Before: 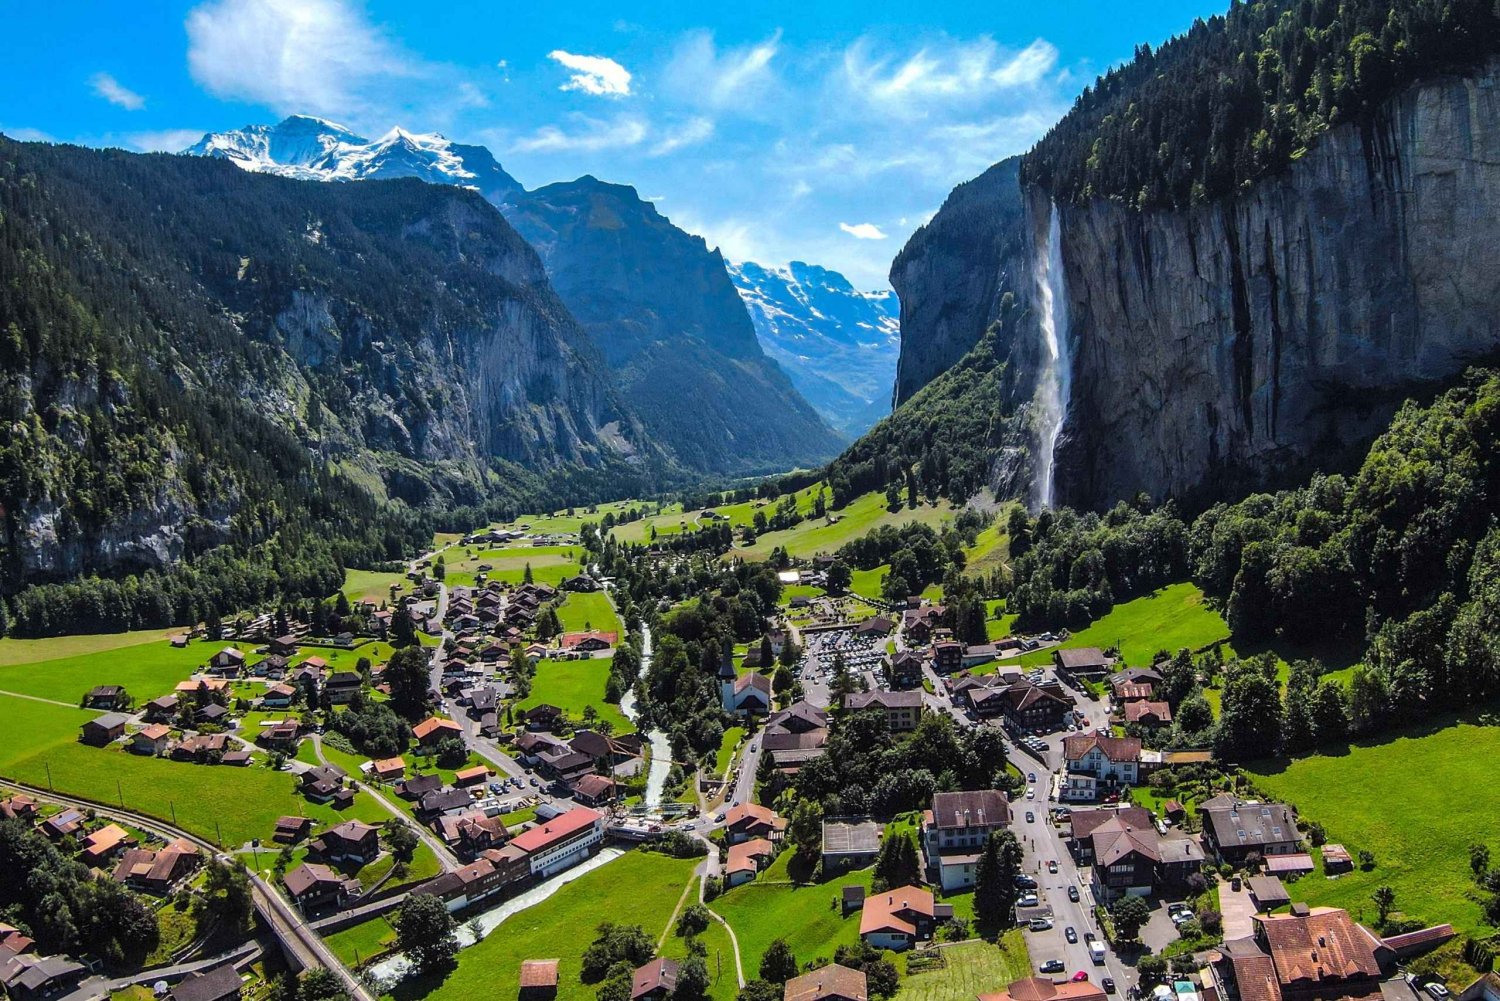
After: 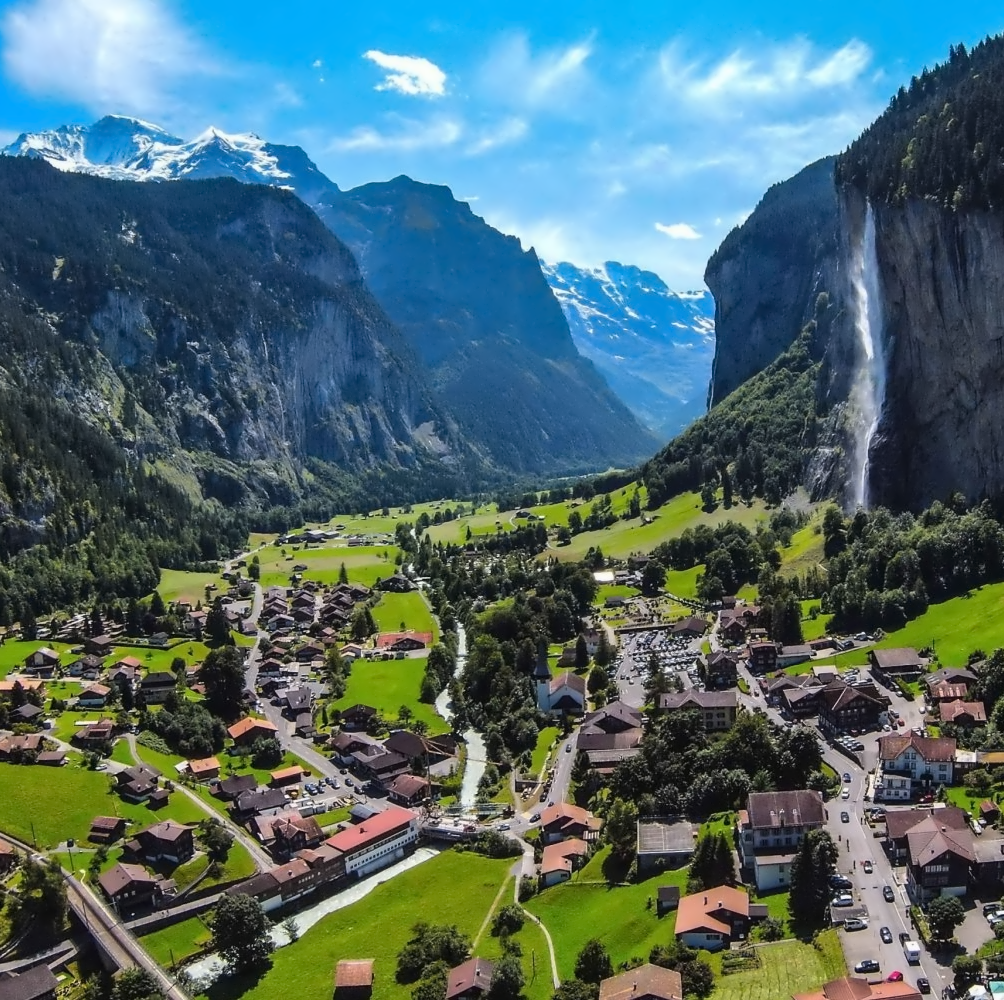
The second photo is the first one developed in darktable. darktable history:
crop and rotate: left 12.35%, right 20.684%
contrast equalizer: octaves 7, y [[0.5 ×6], [0.5 ×6], [0.5 ×6], [0, 0.033, 0.067, 0.1, 0.133, 0.167], [0, 0.05, 0.1, 0.15, 0.2, 0.25]]
